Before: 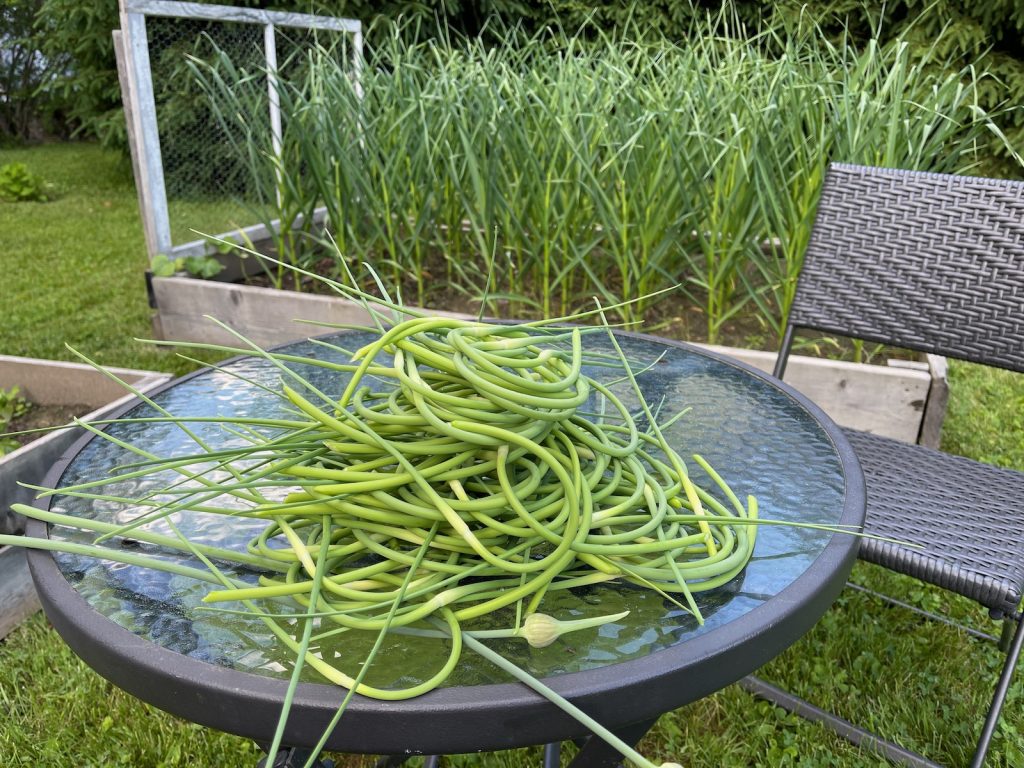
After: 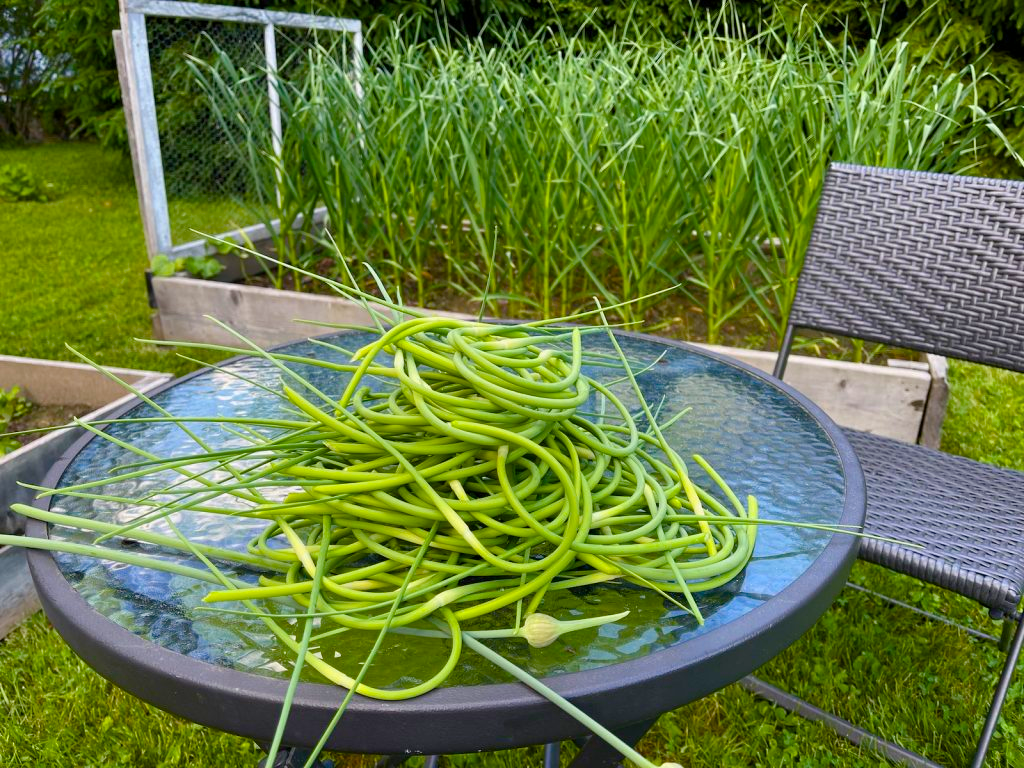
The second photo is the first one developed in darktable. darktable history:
color balance rgb: linear chroma grading › global chroma 16.643%, perceptual saturation grading › global saturation 20%, perceptual saturation grading › highlights -14.105%, perceptual saturation grading › shadows 50.225%, global vibrance 14.426%
